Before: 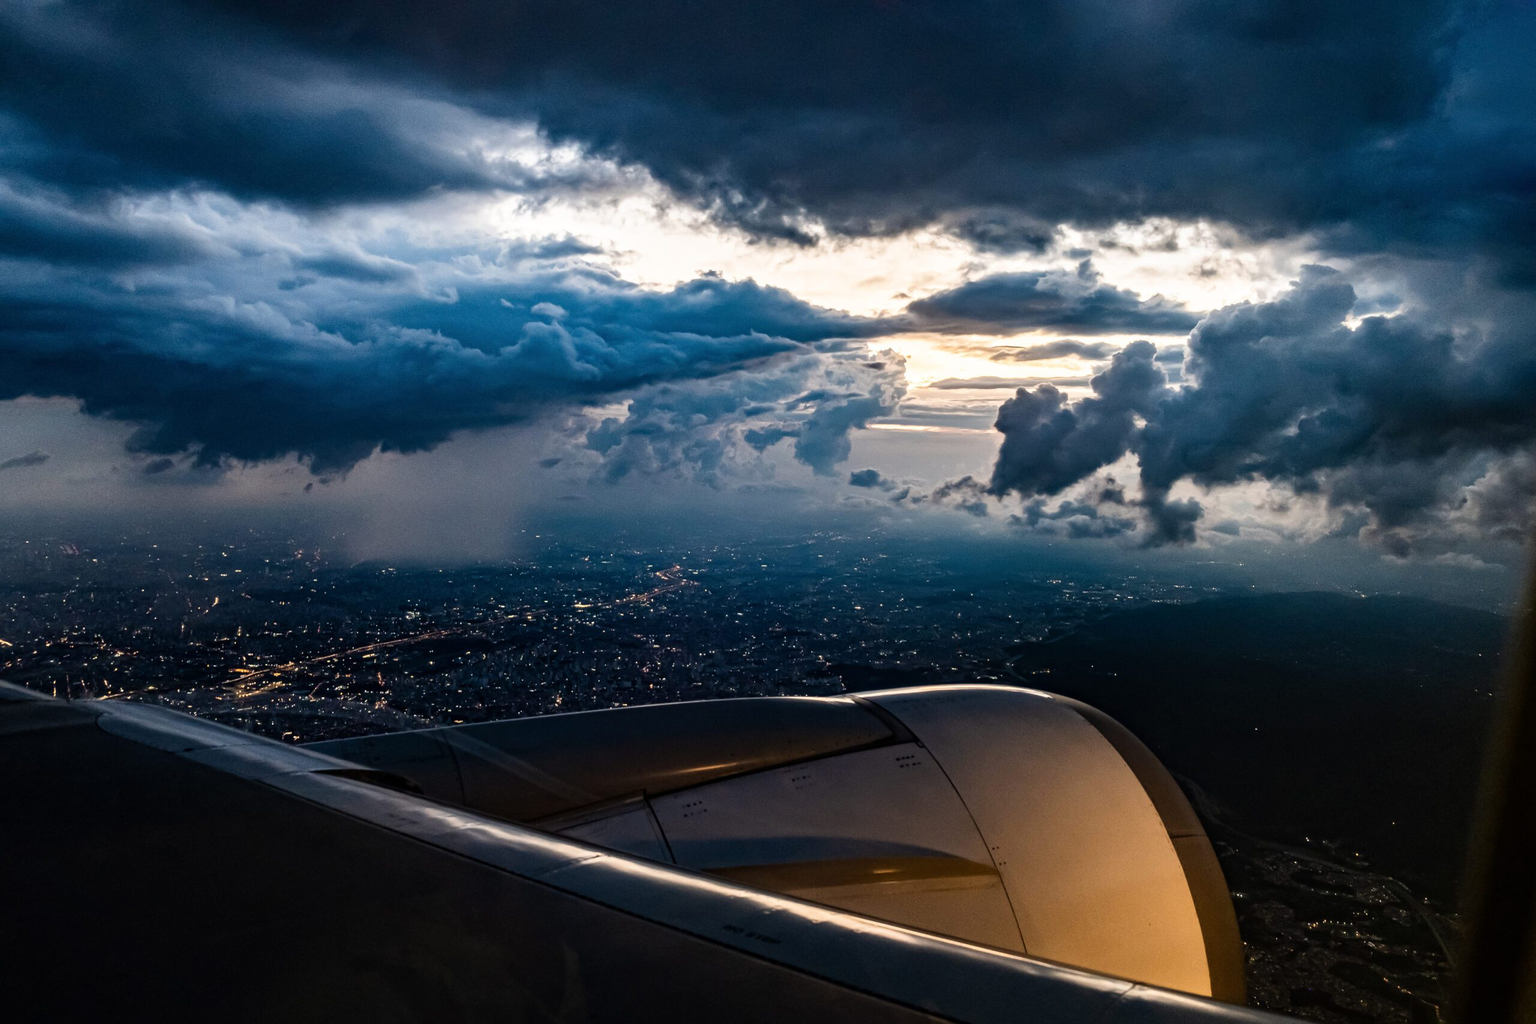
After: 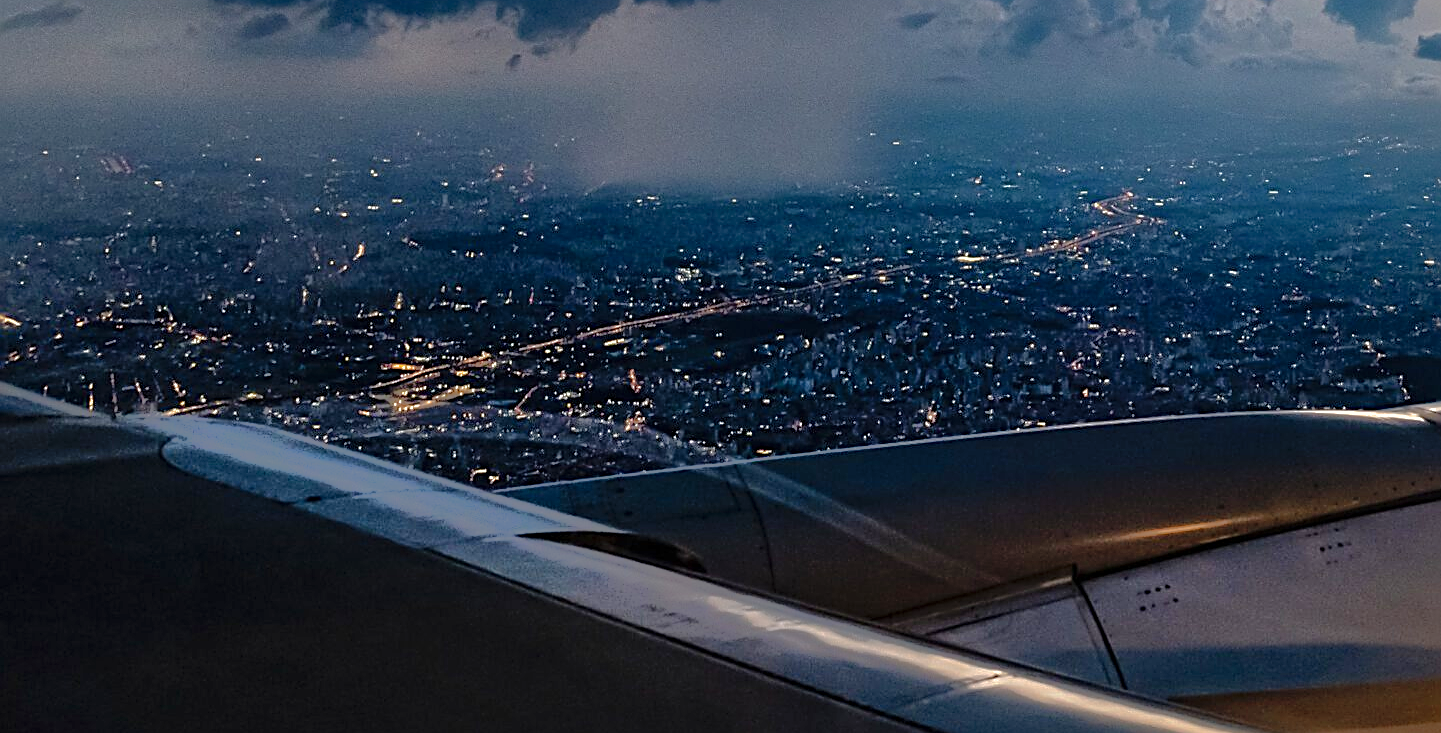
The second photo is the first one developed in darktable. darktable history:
crop: top 44.037%, right 43.683%, bottom 12.987%
sharpen: amount 0.735
shadows and highlights: shadows 58.23, highlights -59.85
